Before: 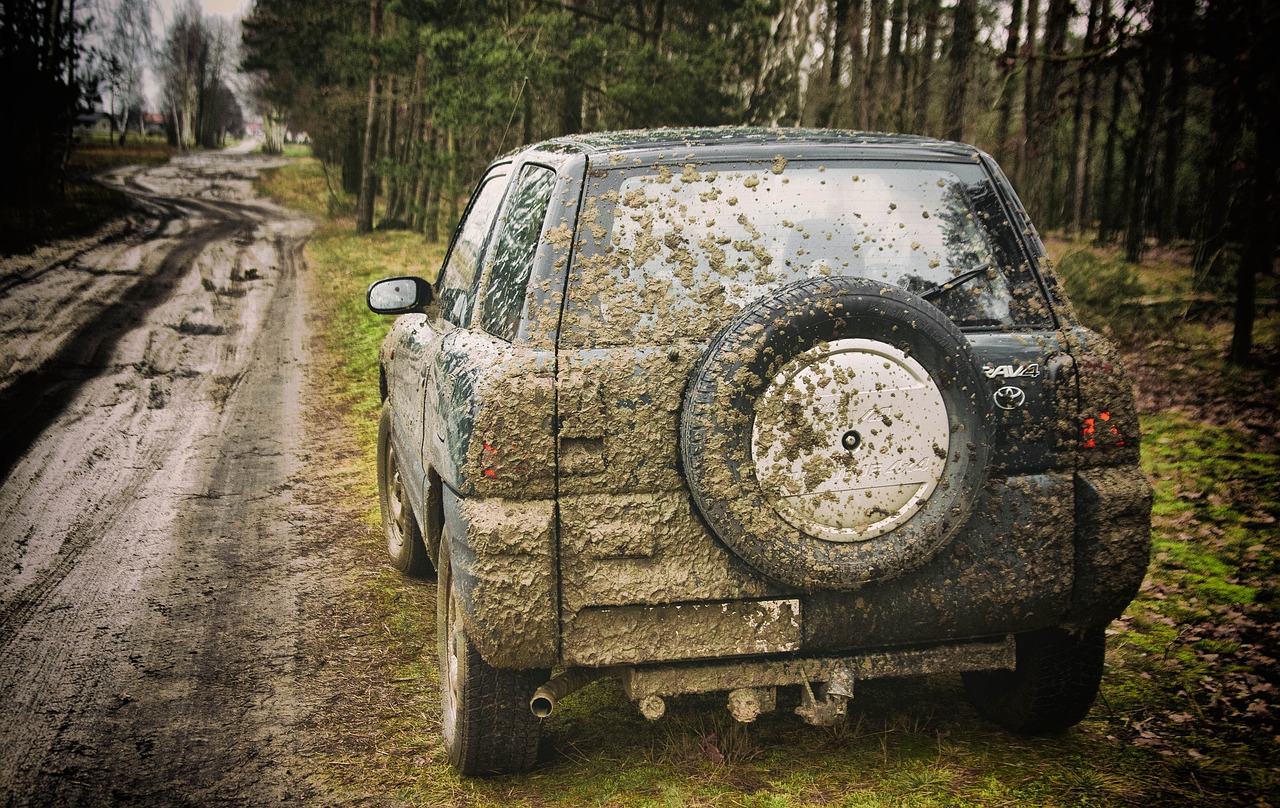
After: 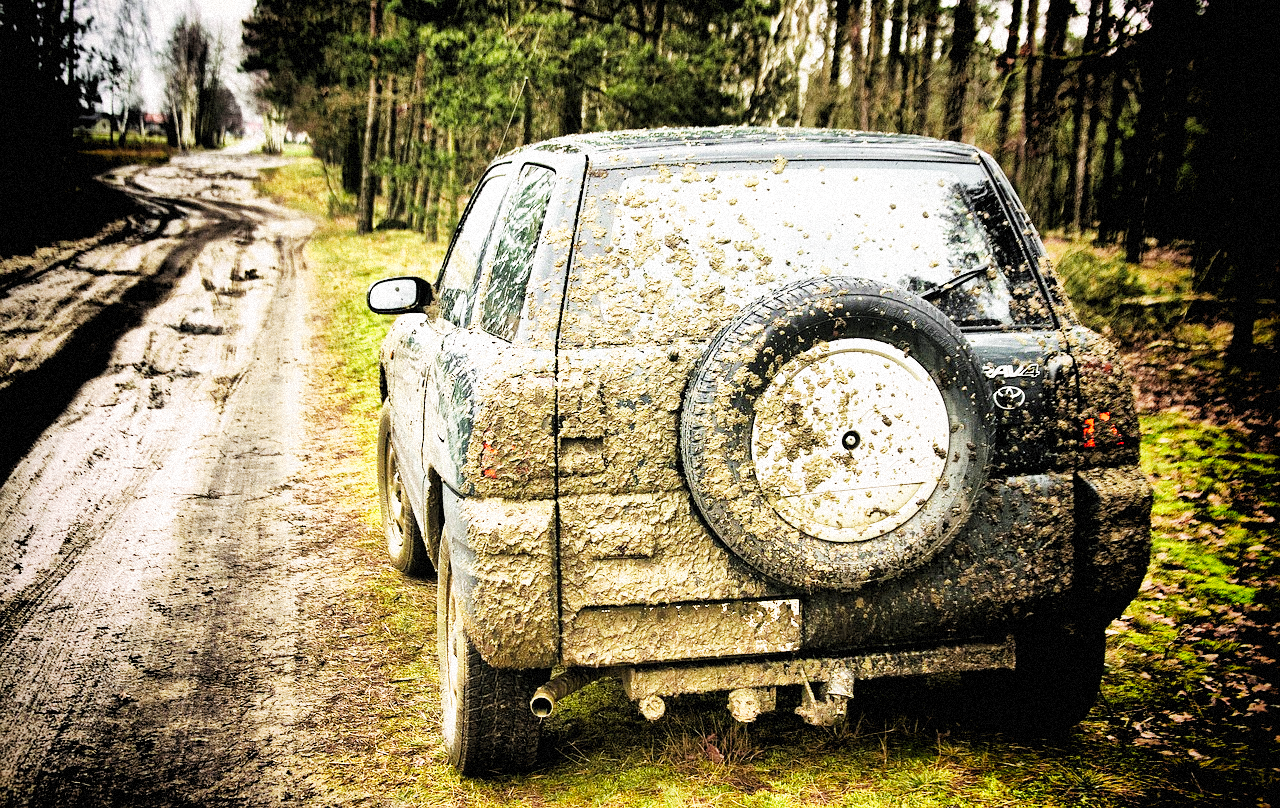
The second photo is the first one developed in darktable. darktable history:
rgb levels: levels [[0.013, 0.434, 0.89], [0, 0.5, 1], [0, 0.5, 1]]
base curve: curves: ch0 [(0, 0) (0.007, 0.004) (0.027, 0.03) (0.046, 0.07) (0.207, 0.54) (0.442, 0.872) (0.673, 0.972) (1, 1)], preserve colors none
grain: mid-tones bias 0%
